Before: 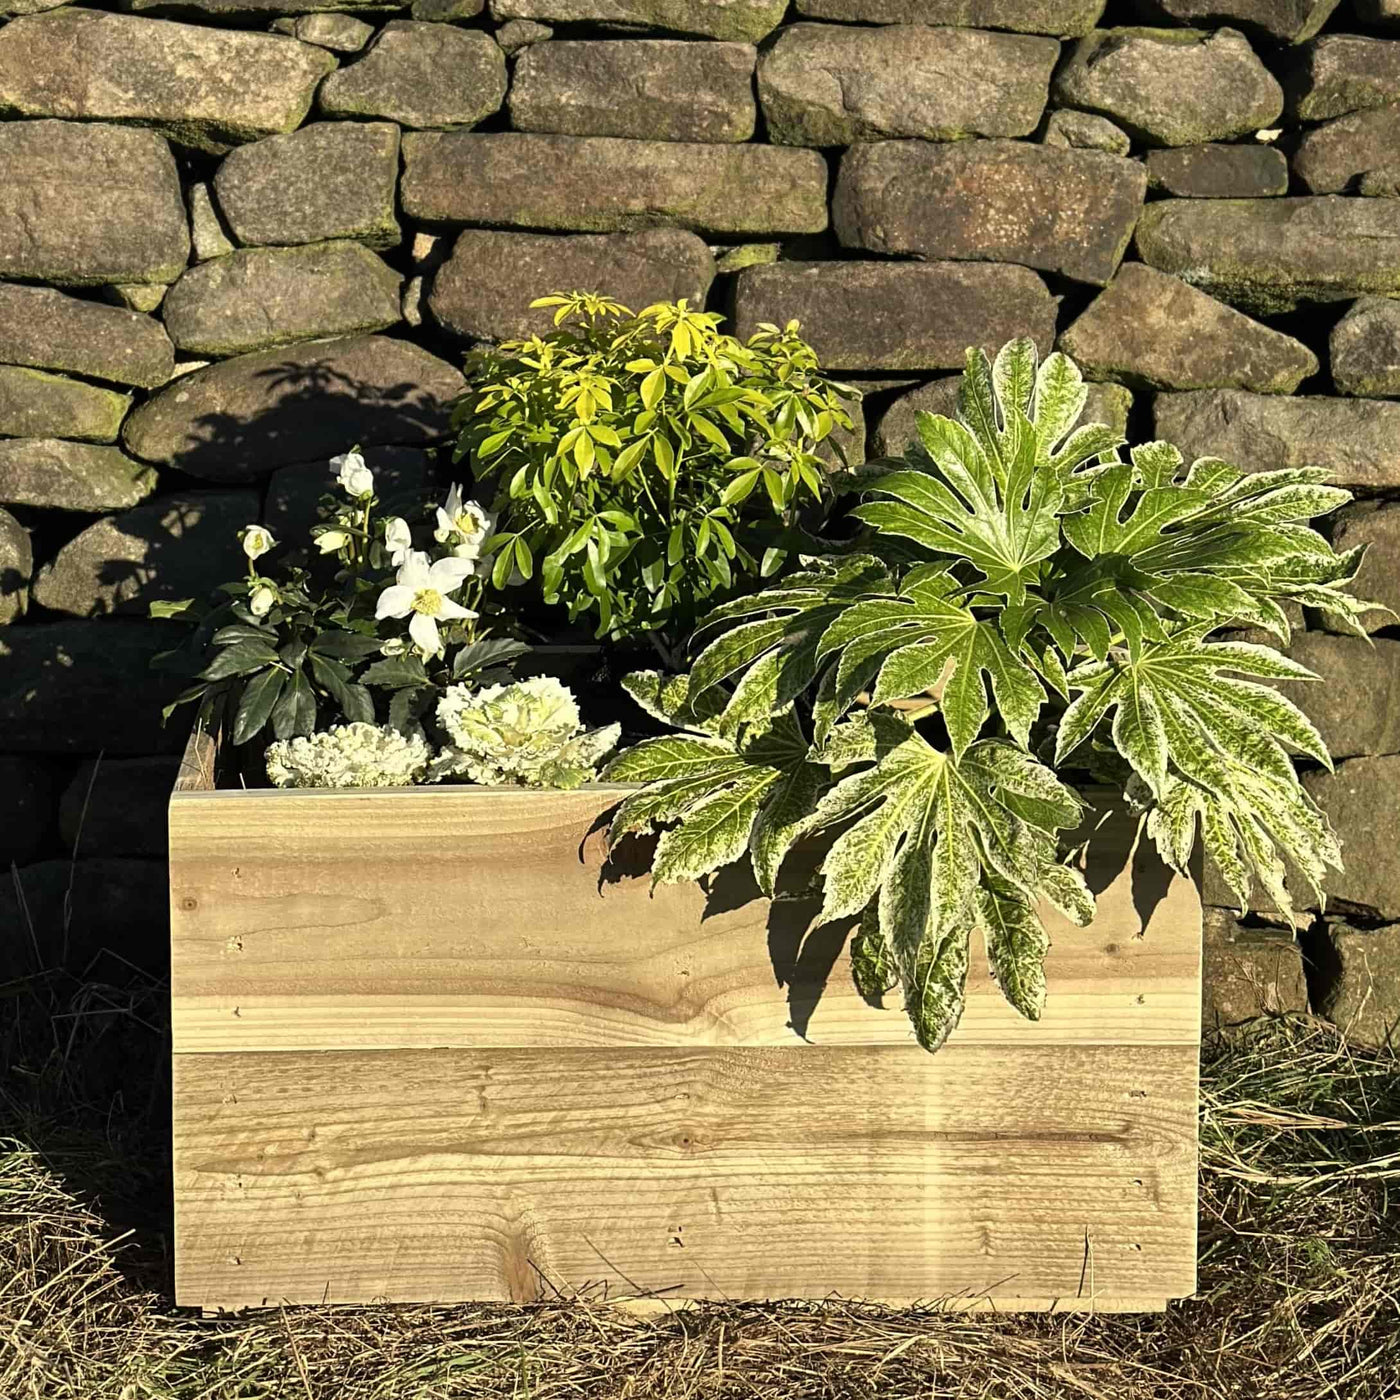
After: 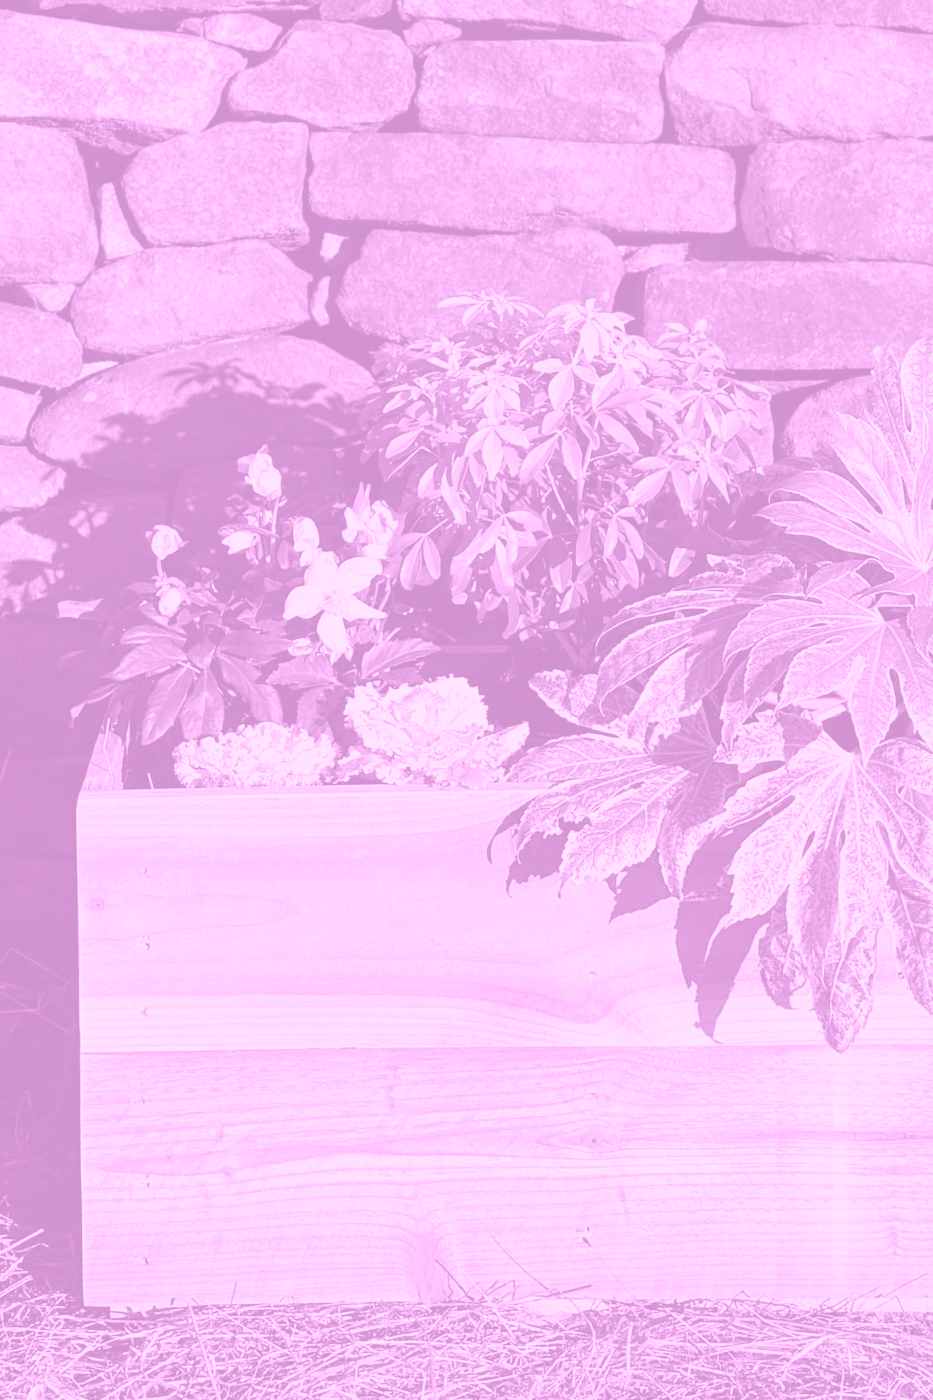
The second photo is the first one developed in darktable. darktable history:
crop and rotate: left 6.617%, right 26.717%
colorize: hue 331.2°, saturation 75%, source mix 30.28%, lightness 70.52%, version 1
